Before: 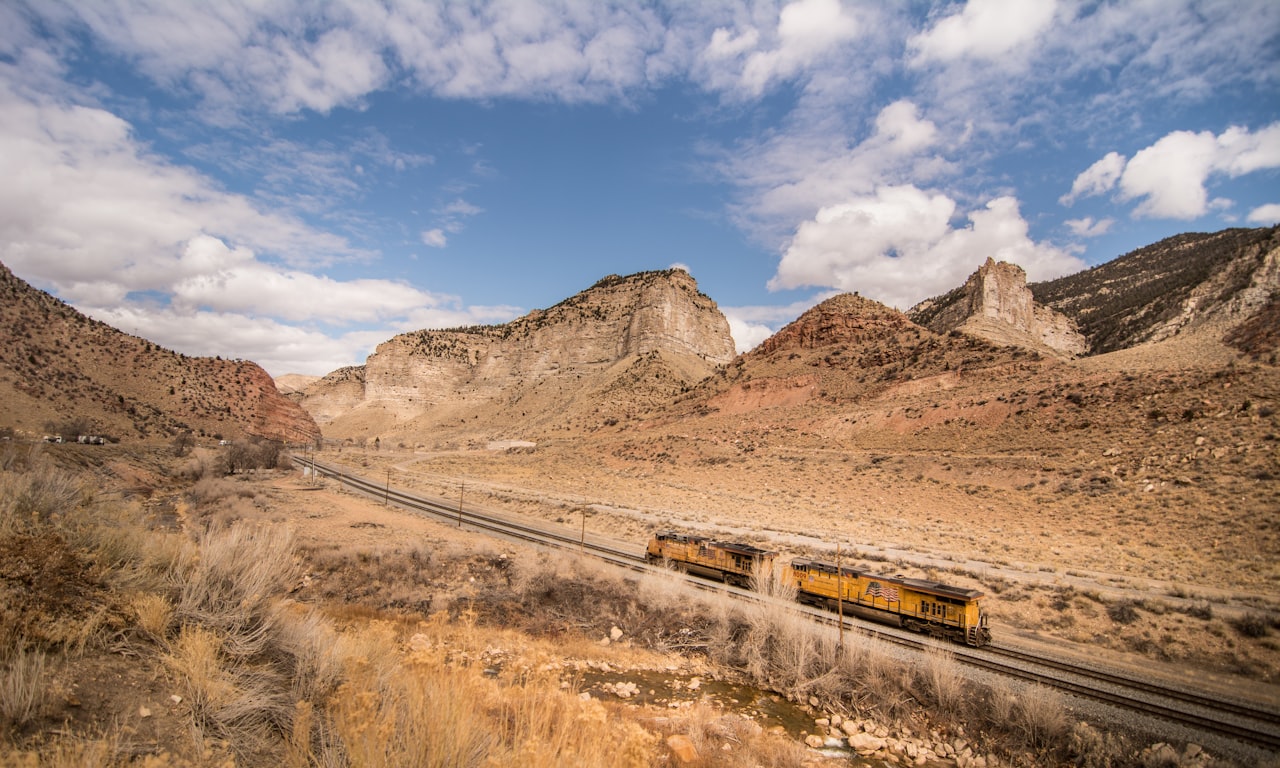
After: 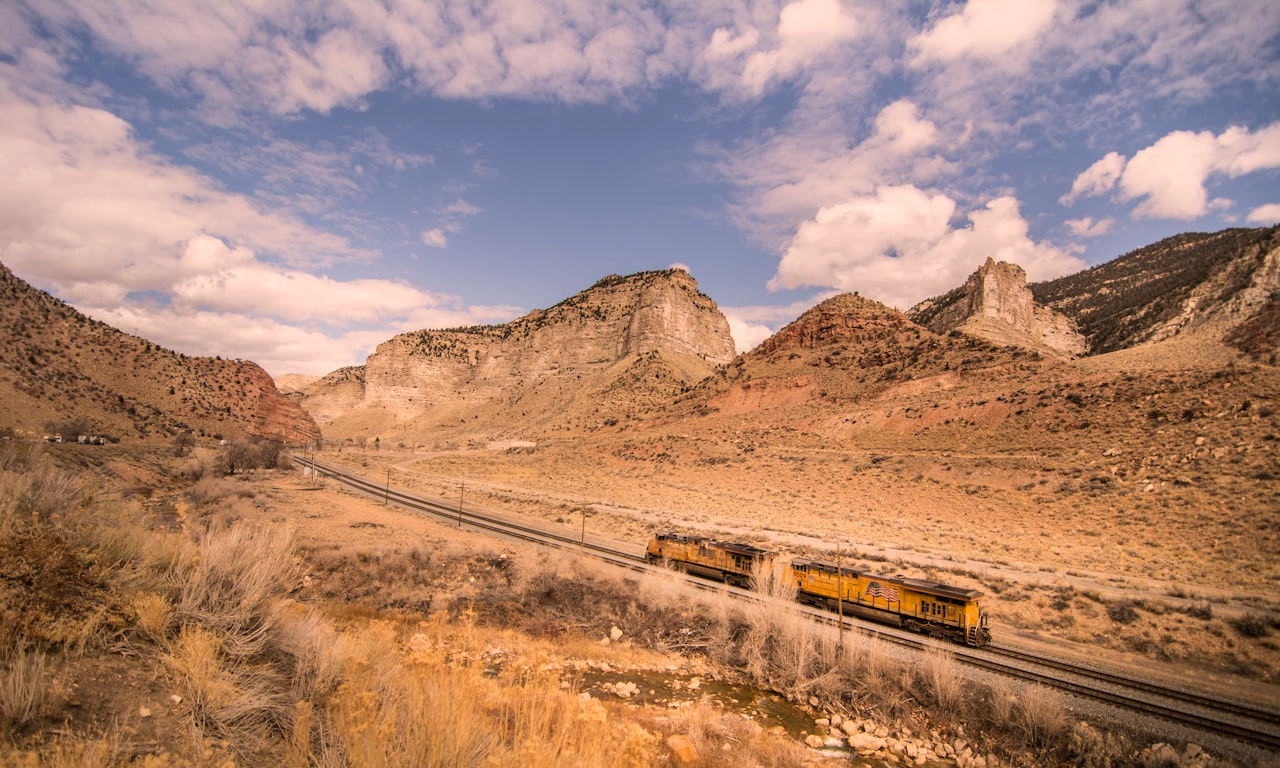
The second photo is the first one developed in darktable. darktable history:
color correction: highlights a* 11.59, highlights b* 11.9
